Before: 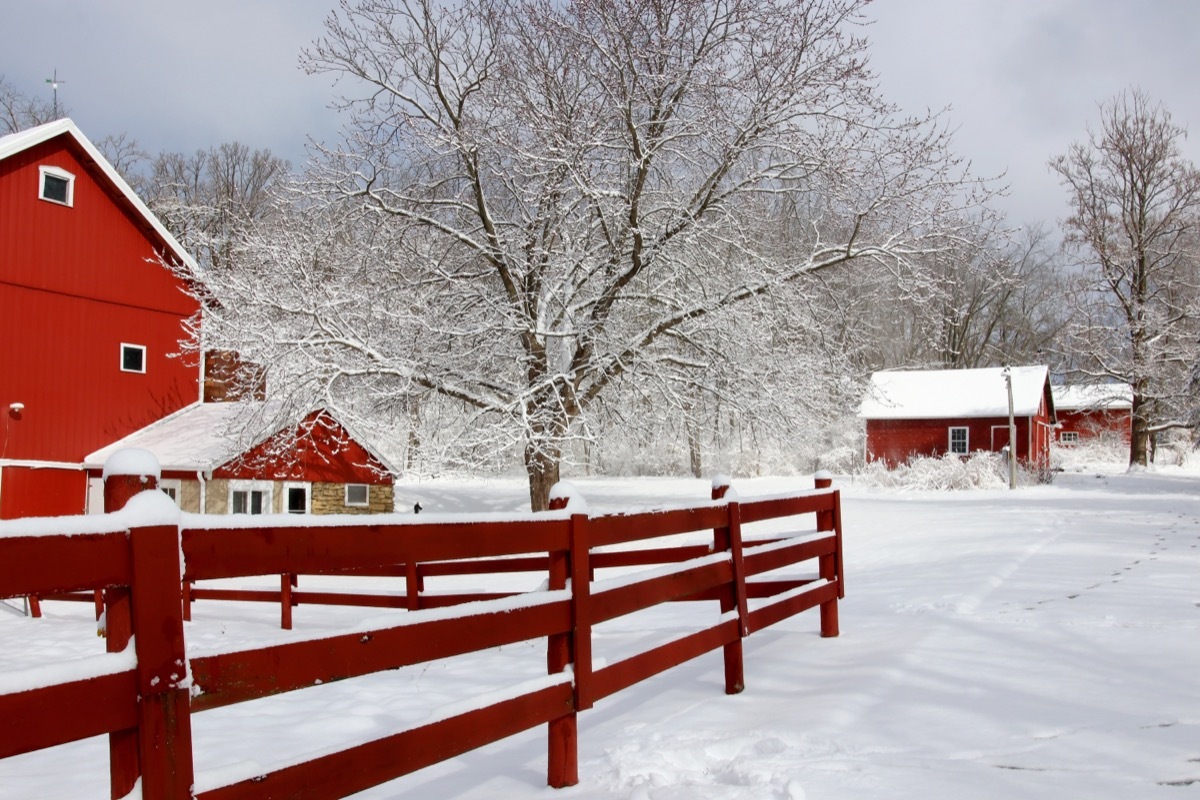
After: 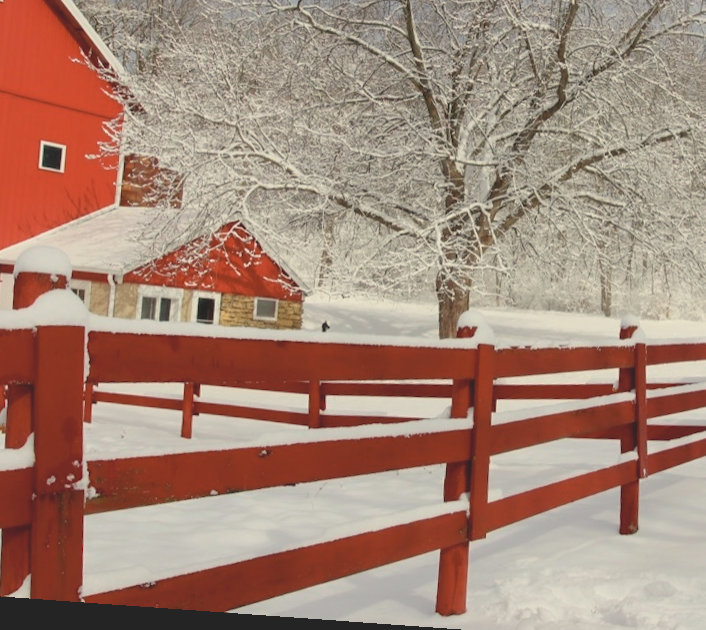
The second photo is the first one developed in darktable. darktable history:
color zones: curves: ch0 [(0, 0.558) (0.143, 0.559) (0.286, 0.529) (0.429, 0.505) (0.571, 0.5) (0.714, 0.5) (0.857, 0.5) (1, 0.558)]; ch1 [(0, 0.469) (0.01, 0.469) (0.12, 0.446) (0.248, 0.469) (0.5, 0.5) (0.748, 0.5) (0.99, 0.469) (1, 0.469)]
exposure: exposure 0.207 EV, compensate highlight preservation false
contrast brightness saturation: contrast -0.28
white balance: red 1.029, blue 0.92
crop: left 8.966%, top 23.852%, right 34.699%, bottom 4.703%
rotate and perspective: rotation 4.1°, automatic cropping off
